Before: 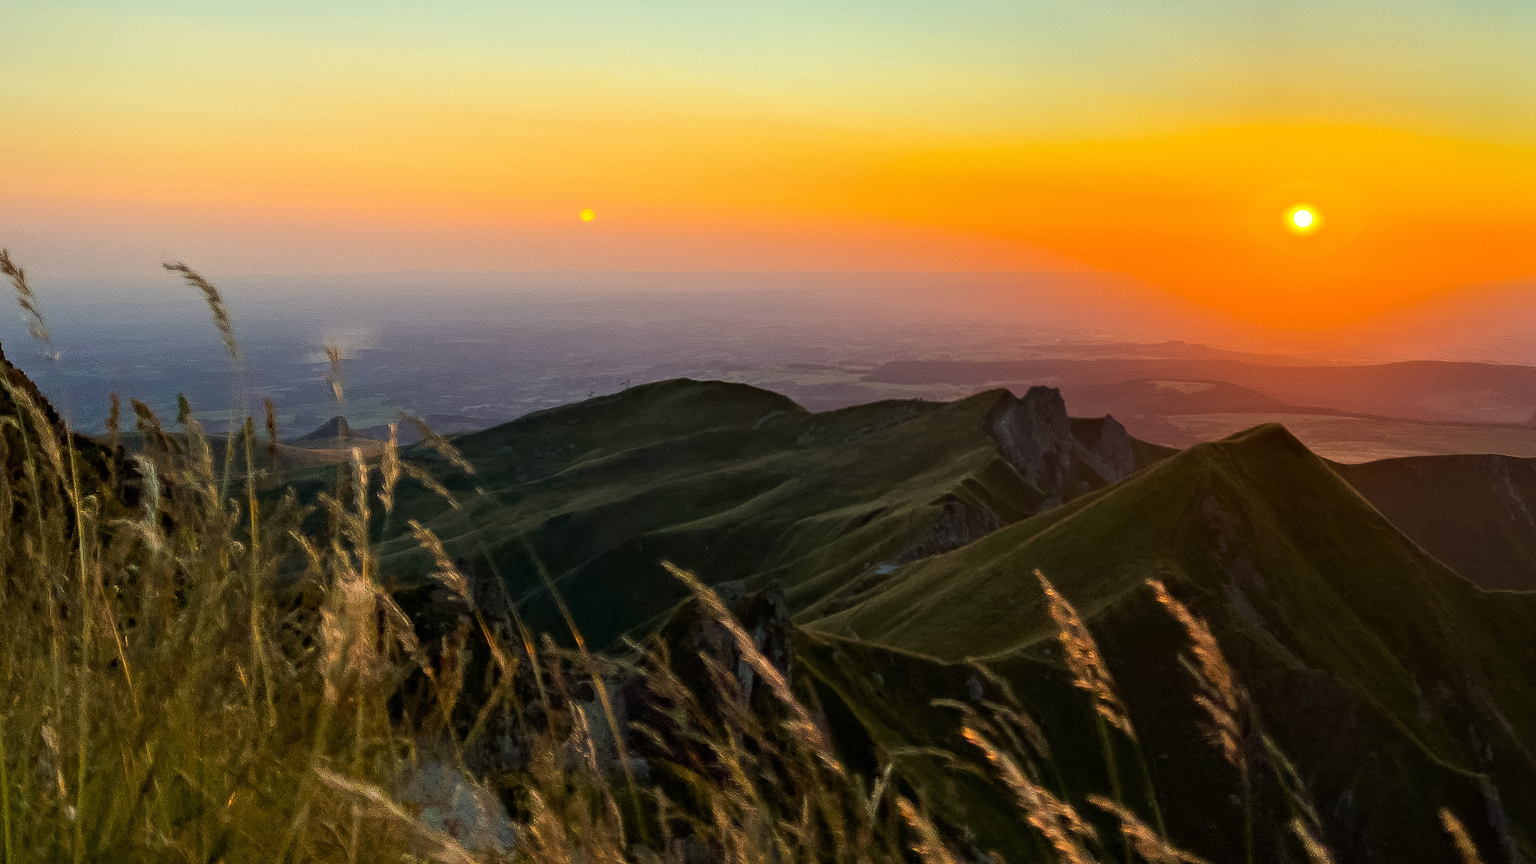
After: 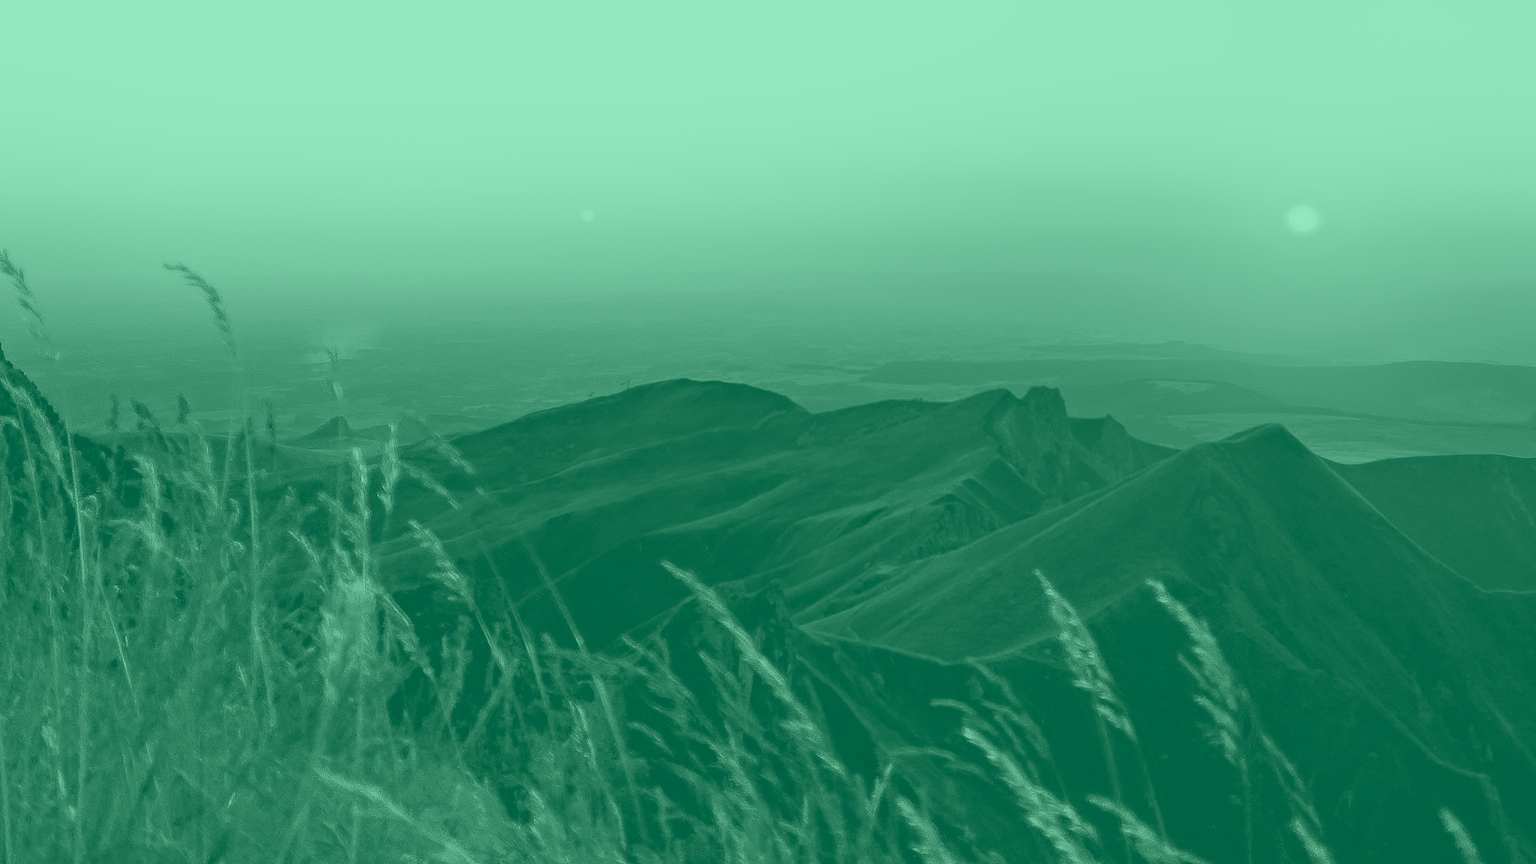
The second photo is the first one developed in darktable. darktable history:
colorize: hue 147.6°, saturation 65%, lightness 21.64%
bloom: on, module defaults
